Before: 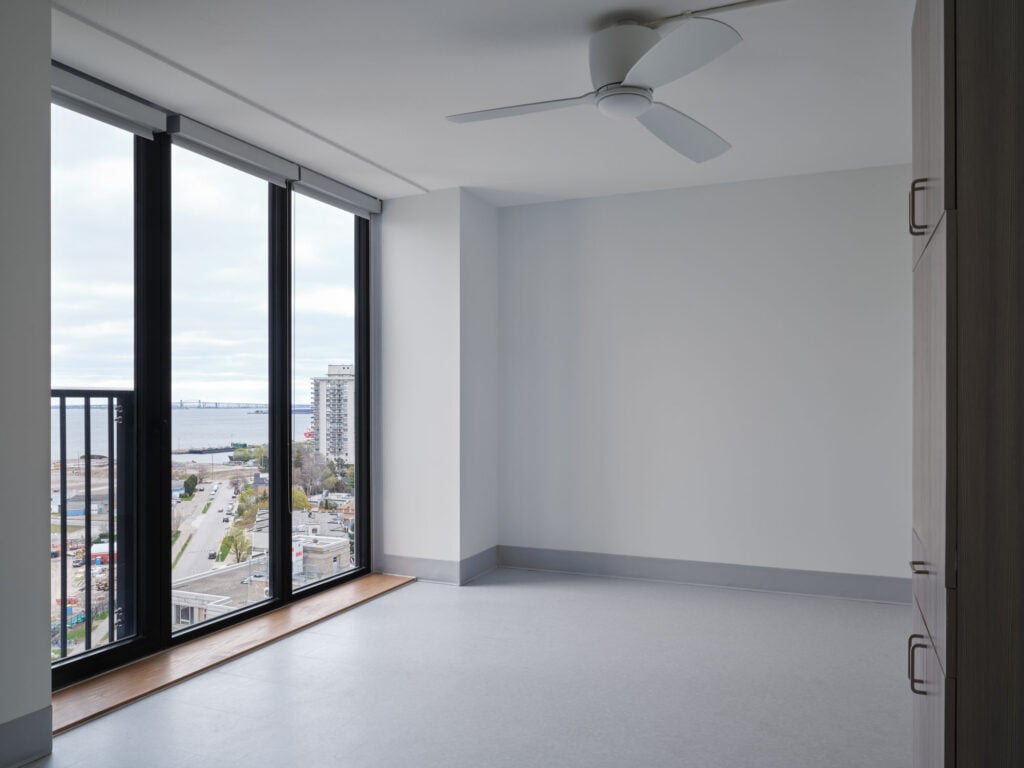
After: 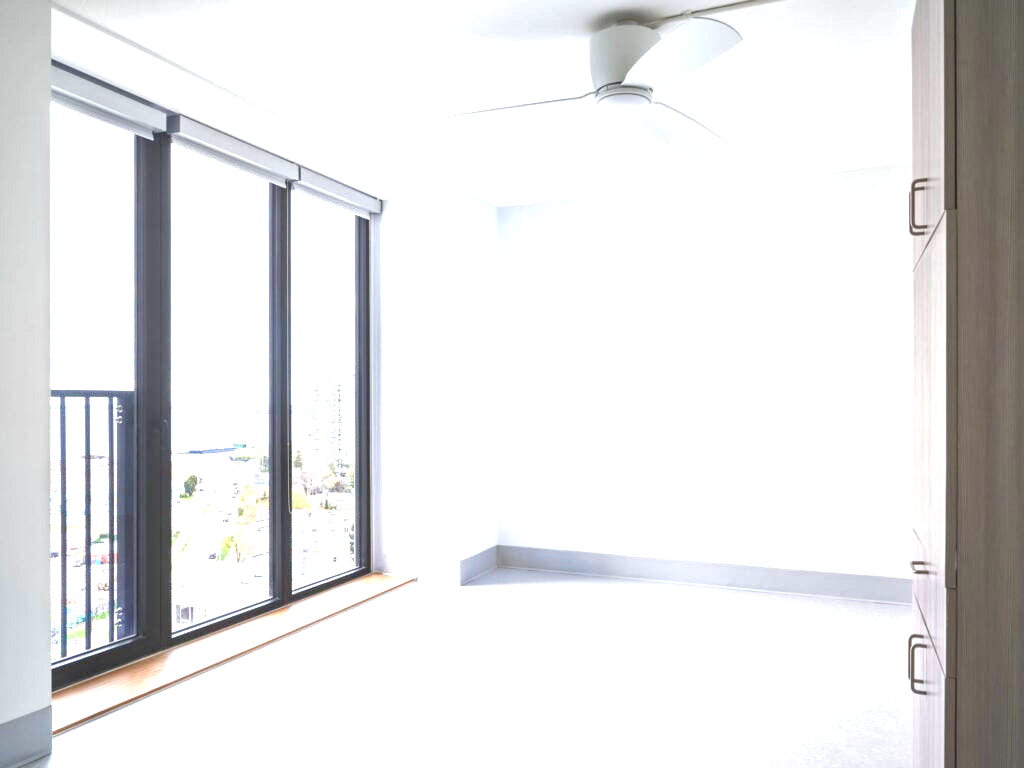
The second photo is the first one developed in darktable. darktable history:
color balance rgb: perceptual saturation grading › global saturation 25%, perceptual saturation grading › highlights -50%, perceptual saturation grading › shadows 30%, perceptual brilliance grading › global brilliance 12%, global vibrance 20%
exposure: black level correction 0, exposure 1.55 EV, compensate exposure bias true, compensate highlight preservation false
local contrast: detail 110%
